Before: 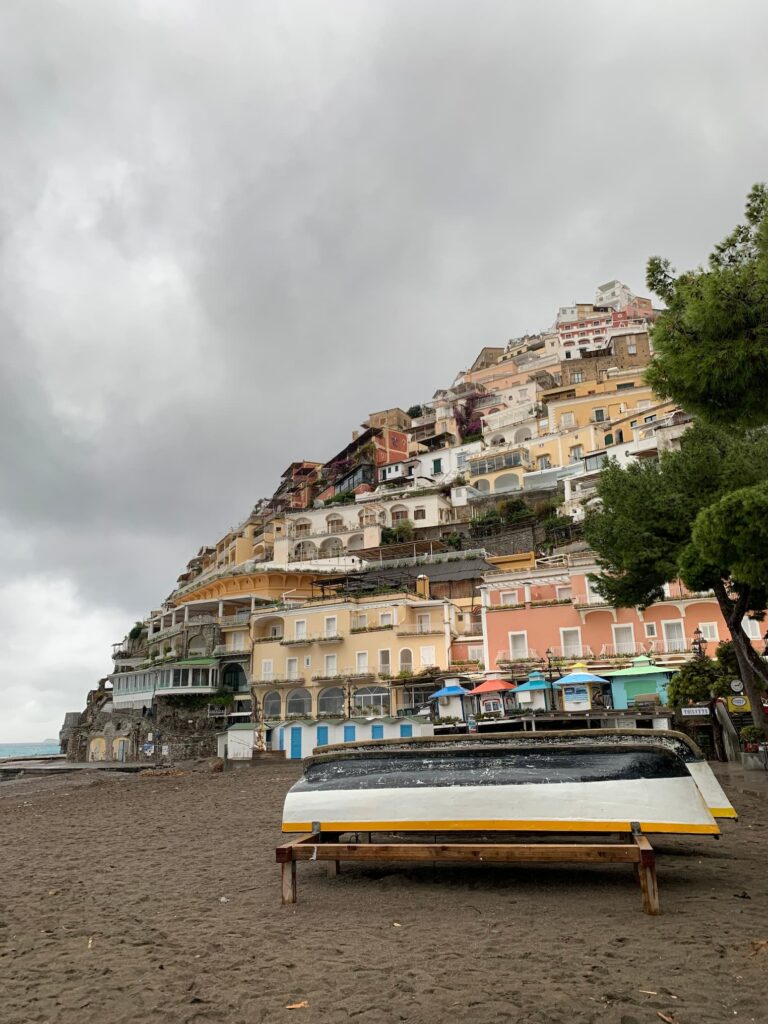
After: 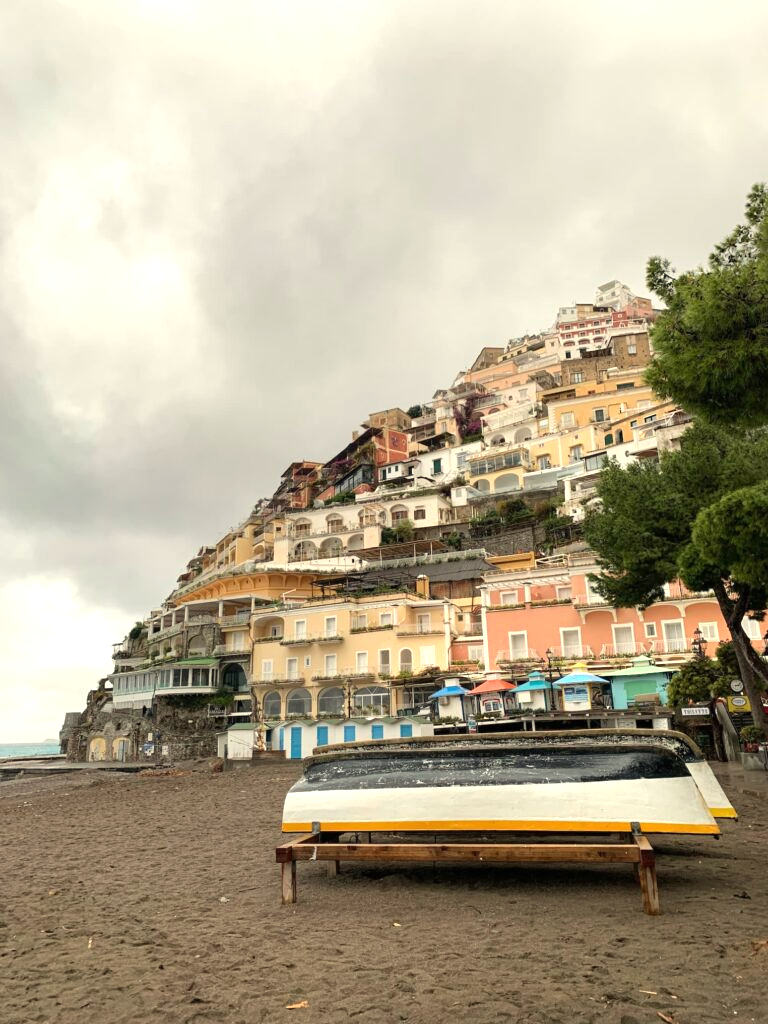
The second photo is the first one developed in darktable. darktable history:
white balance: red 1.029, blue 0.92
exposure: black level correction 0, exposure 0.5 EV, compensate highlight preservation false
